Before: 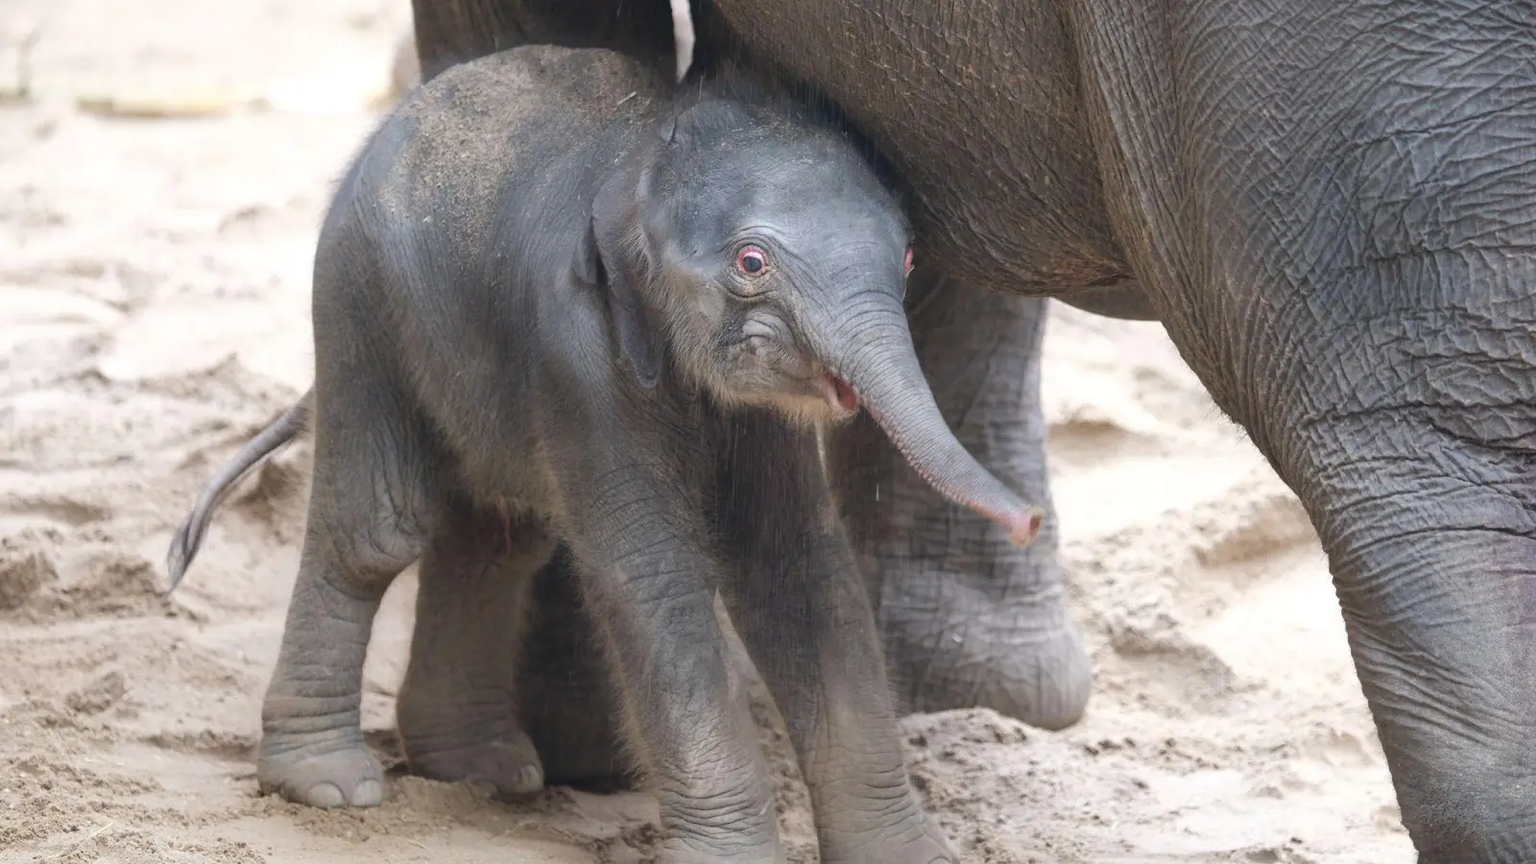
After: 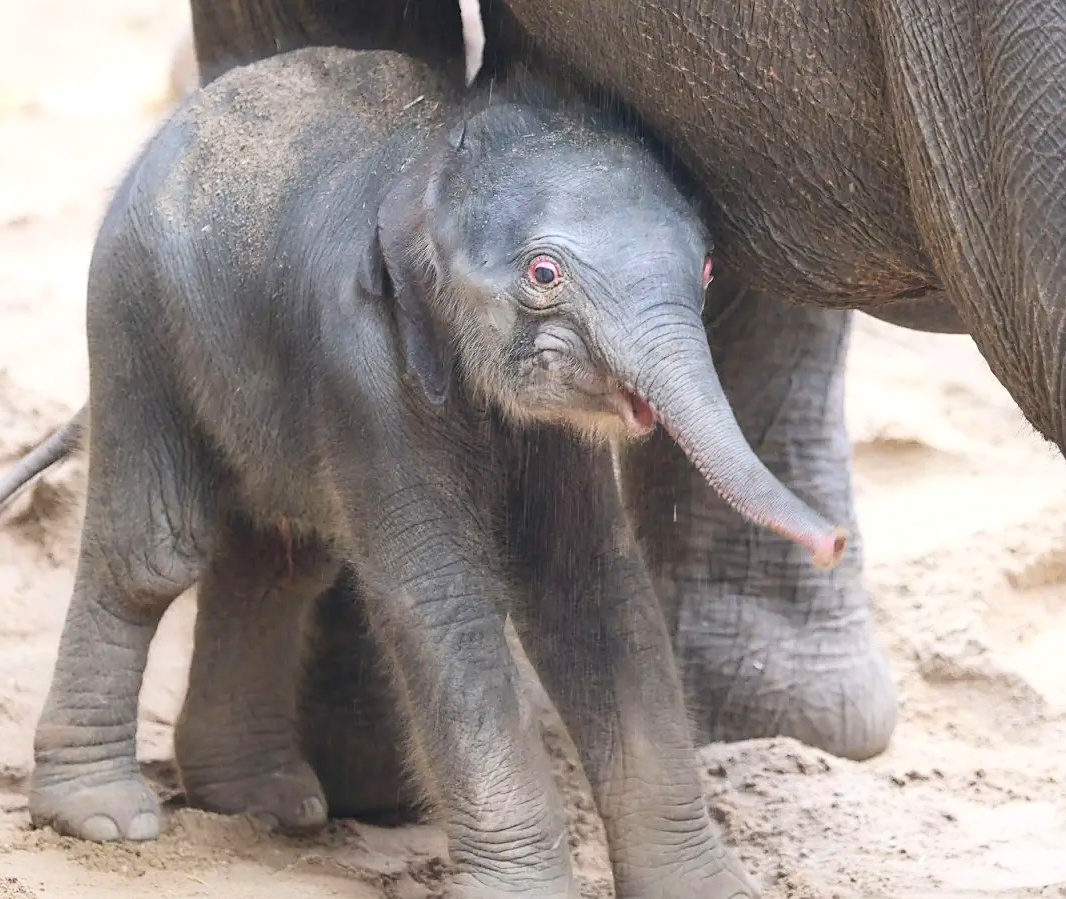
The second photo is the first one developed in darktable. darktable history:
crop and rotate: left 15.055%, right 18.278%
contrast brightness saturation: contrast 0.2, brightness 0.16, saturation 0.22
sharpen: radius 1.864, amount 0.398, threshold 1.271
